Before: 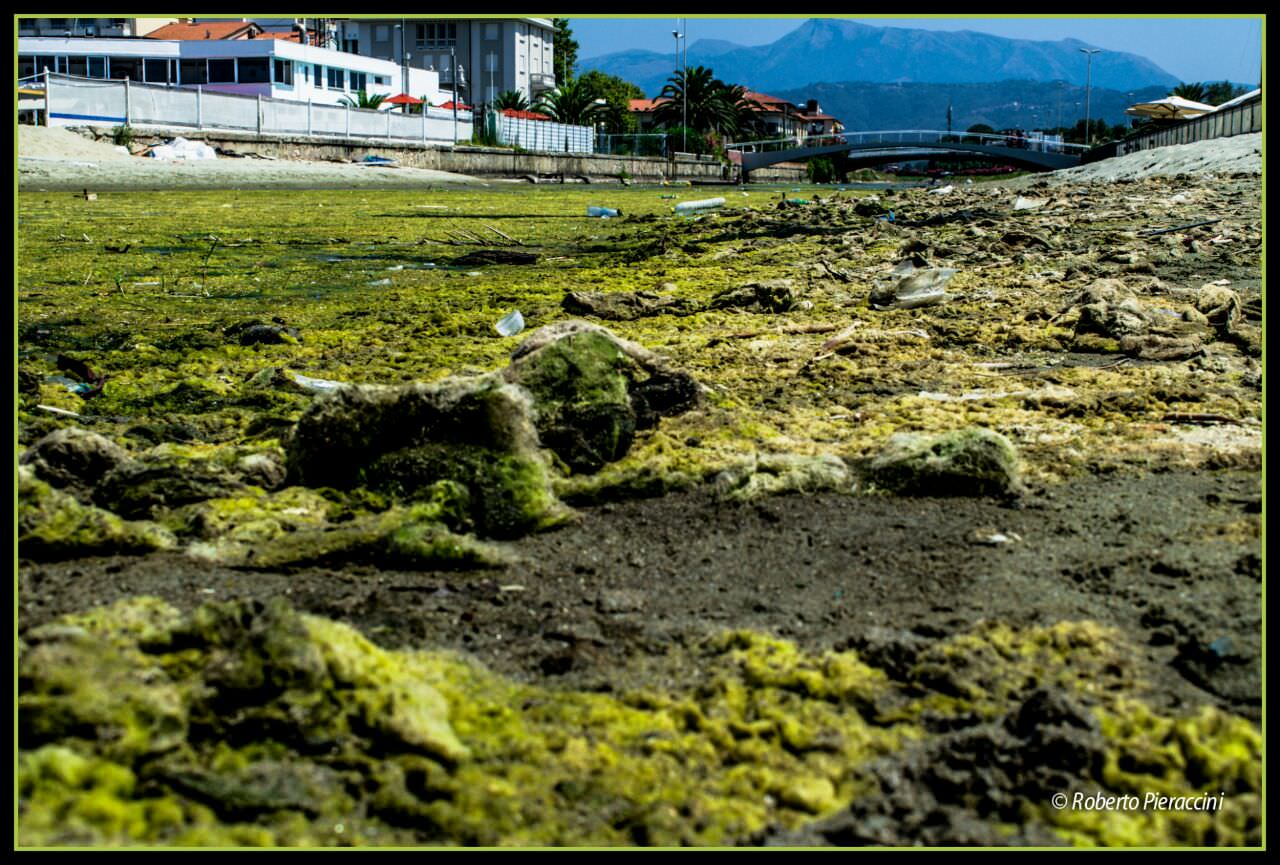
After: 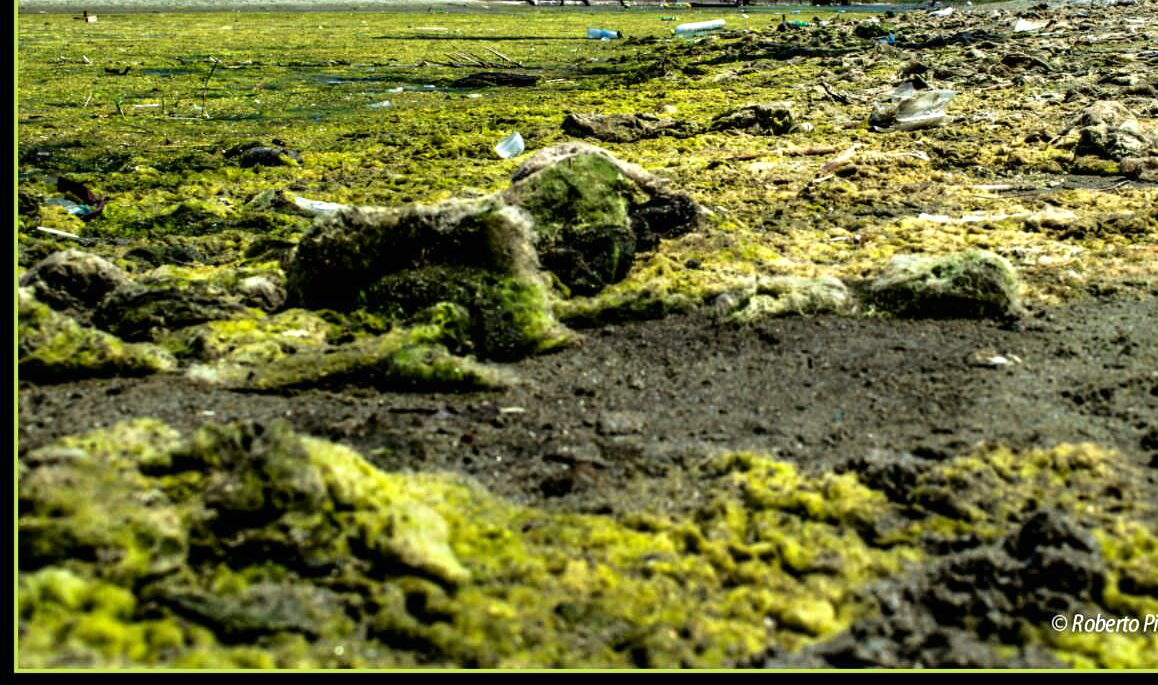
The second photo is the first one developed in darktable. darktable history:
exposure: black level correction 0, exposure 0.499 EV, compensate highlight preservation false
crop: top 20.584%, right 9.457%, bottom 0.213%
